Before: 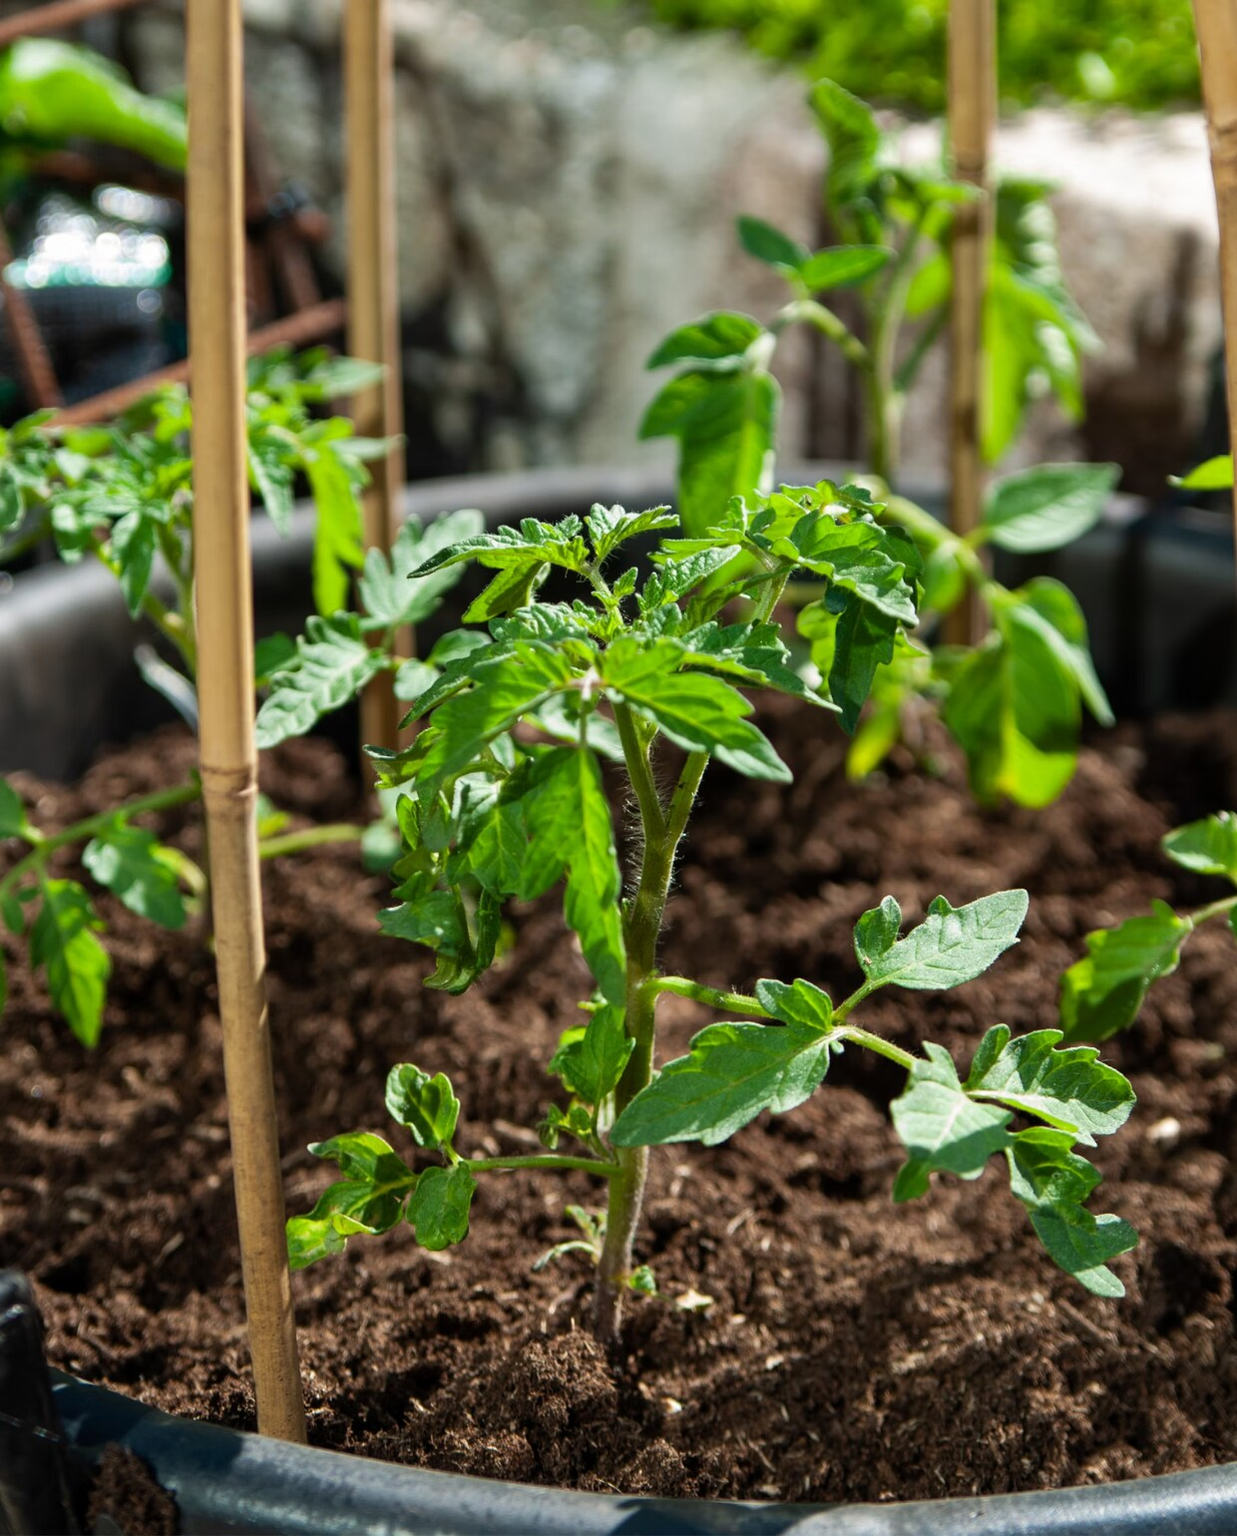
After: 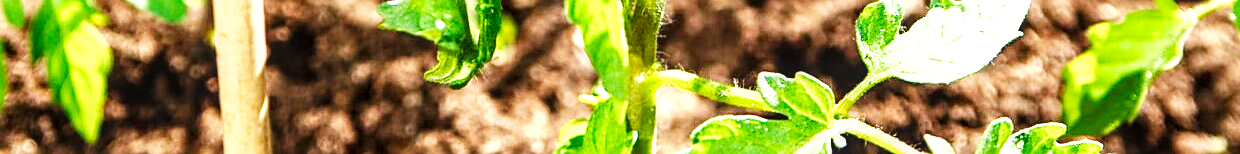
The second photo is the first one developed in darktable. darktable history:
base curve: curves: ch0 [(0, 0) (0.007, 0.004) (0.027, 0.03) (0.046, 0.07) (0.207, 0.54) (0.442, 0.872) (0.673, 0.972) (1, 1)], preserve colors none
exposure: black level correction 0, exposure 1.2 EV, compensate highlight preservation false
sharpen: on, module defaults
color correction: highlights b* 3
local contrast: on, module defaults
crop and rotate: top 59.084%, bottom 30.916%
levels: levels [0, 0.492, 0.984]
